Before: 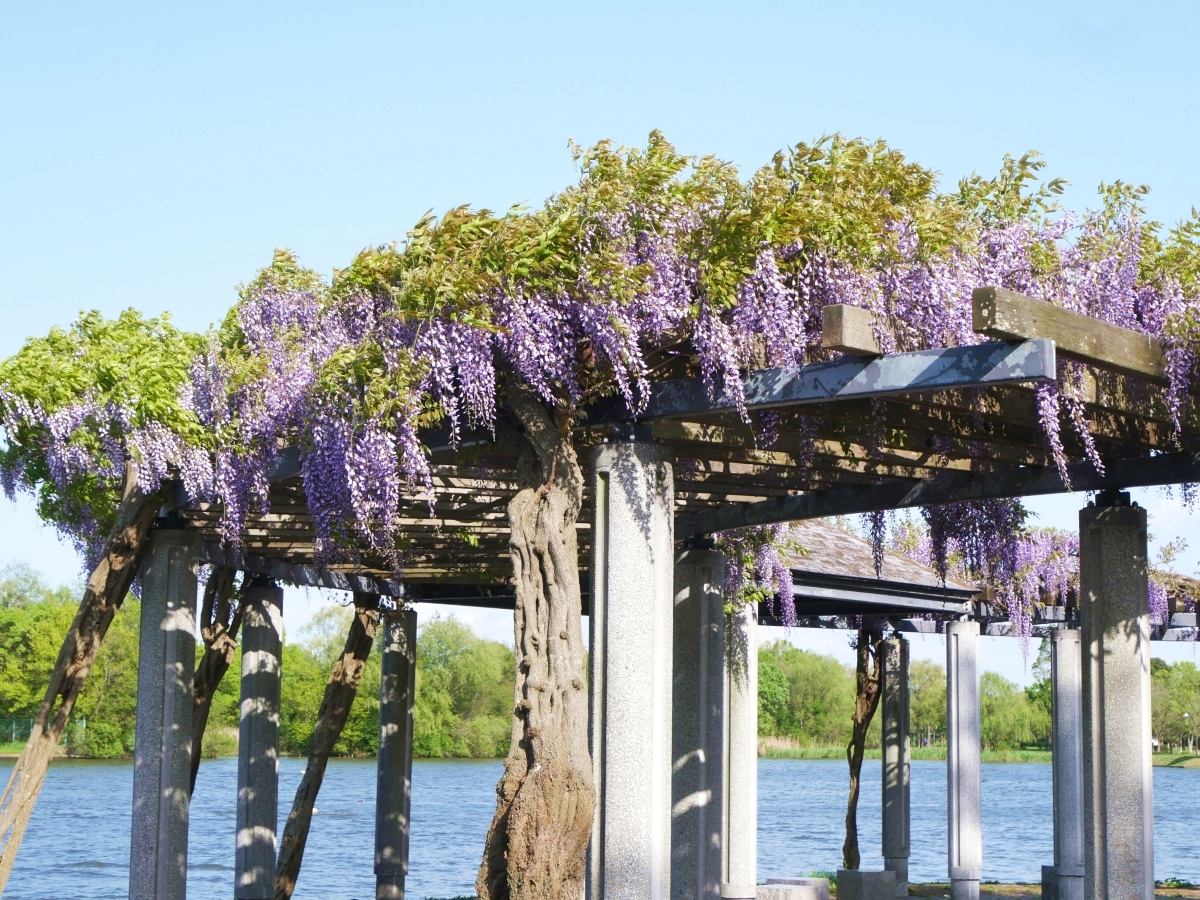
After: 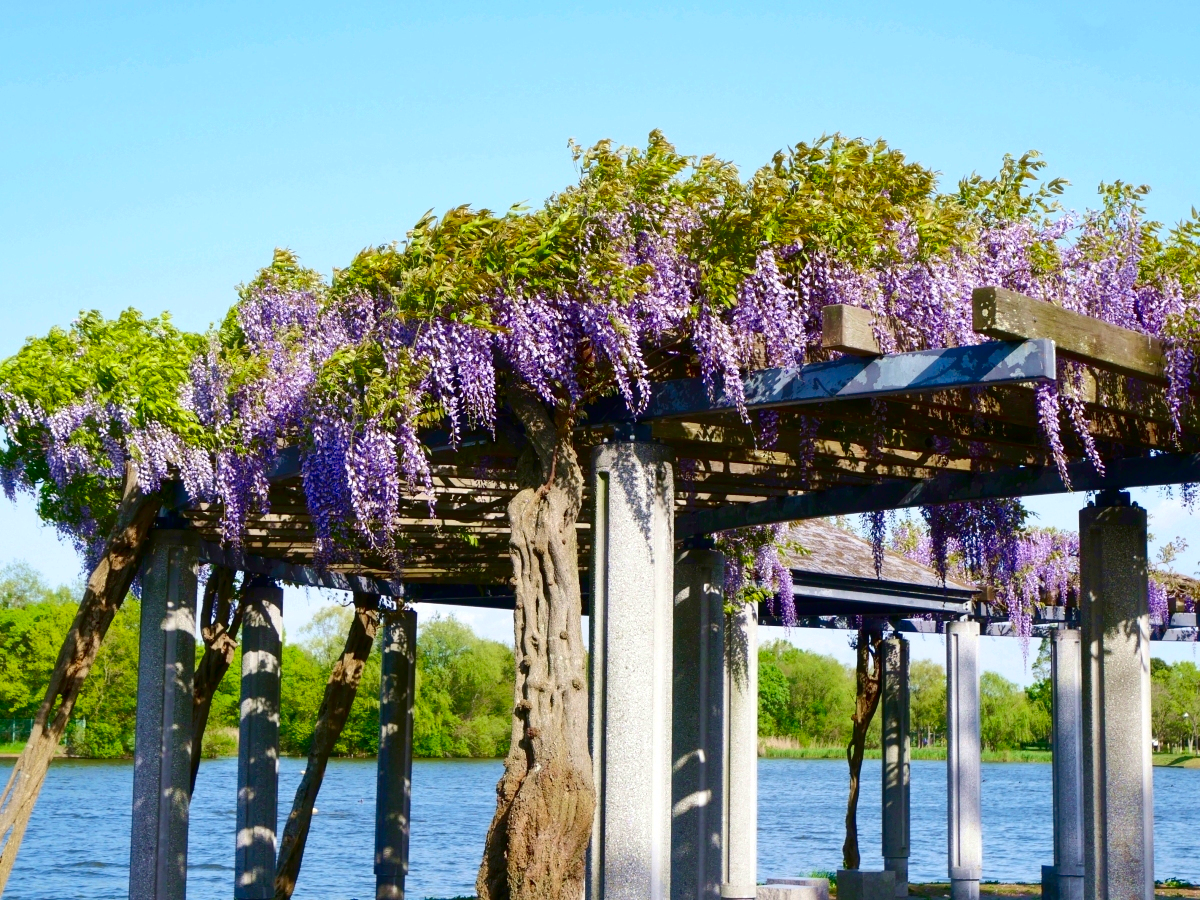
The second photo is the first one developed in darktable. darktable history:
shadows and highlights: on, module defaults
contrast brightness saturation: contrast 0.221, brightness -0.181, saturation 0.235
color balance rgb: linear chroma grading › global chroma 9.701%, perceptual saturation grading › global saturation 0.15%, perceptual saturation grading › mid-tones 11.613%
